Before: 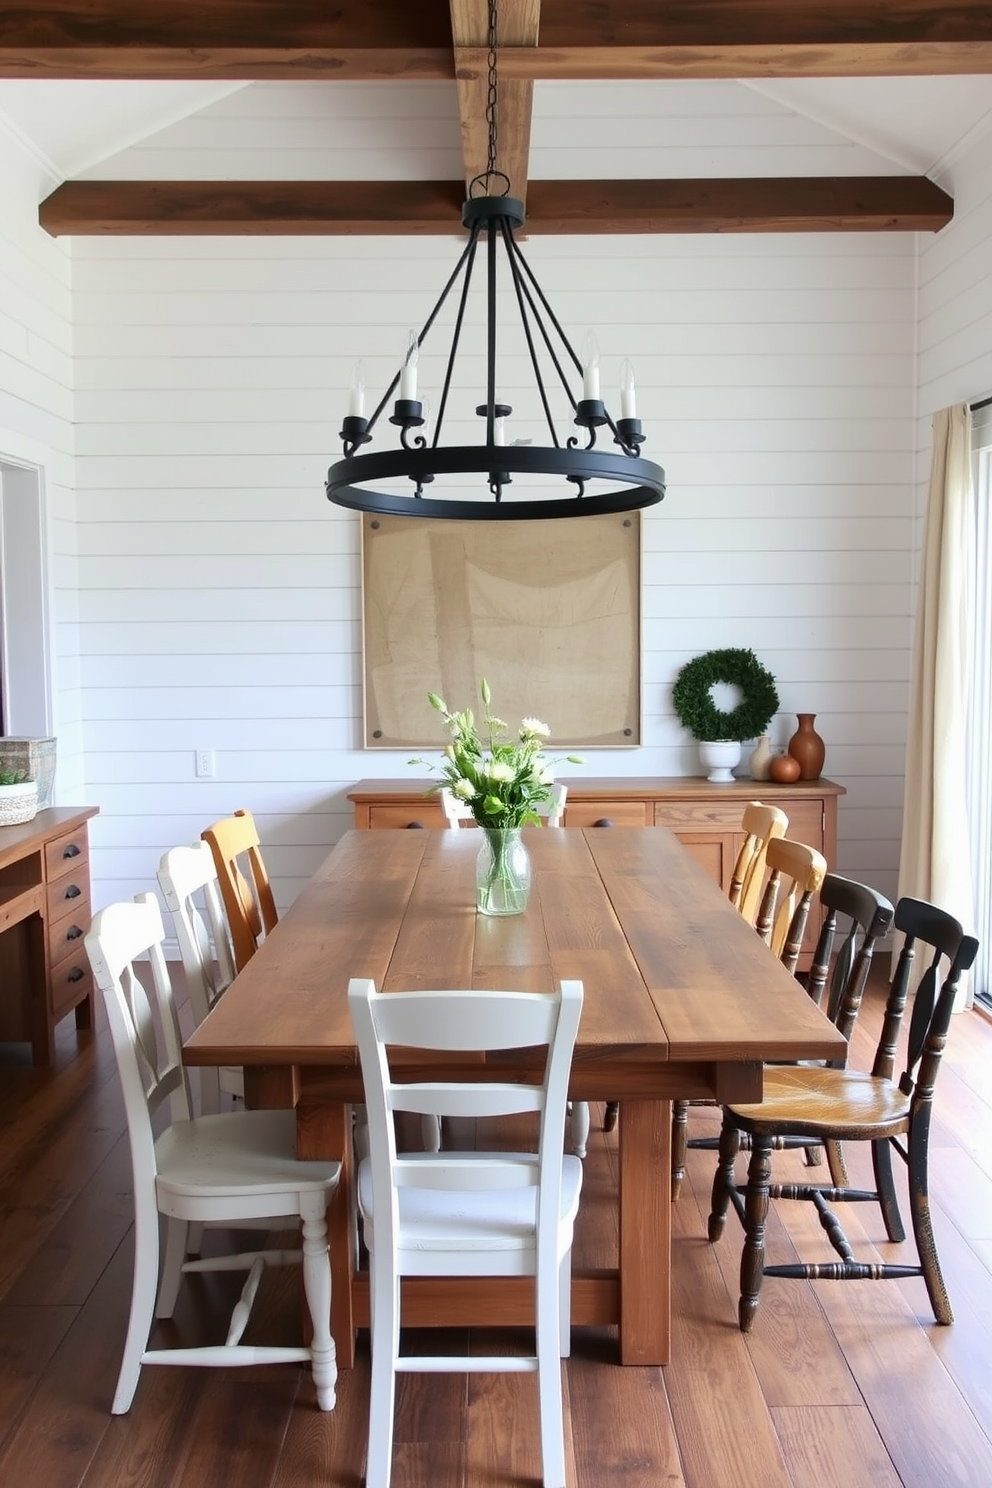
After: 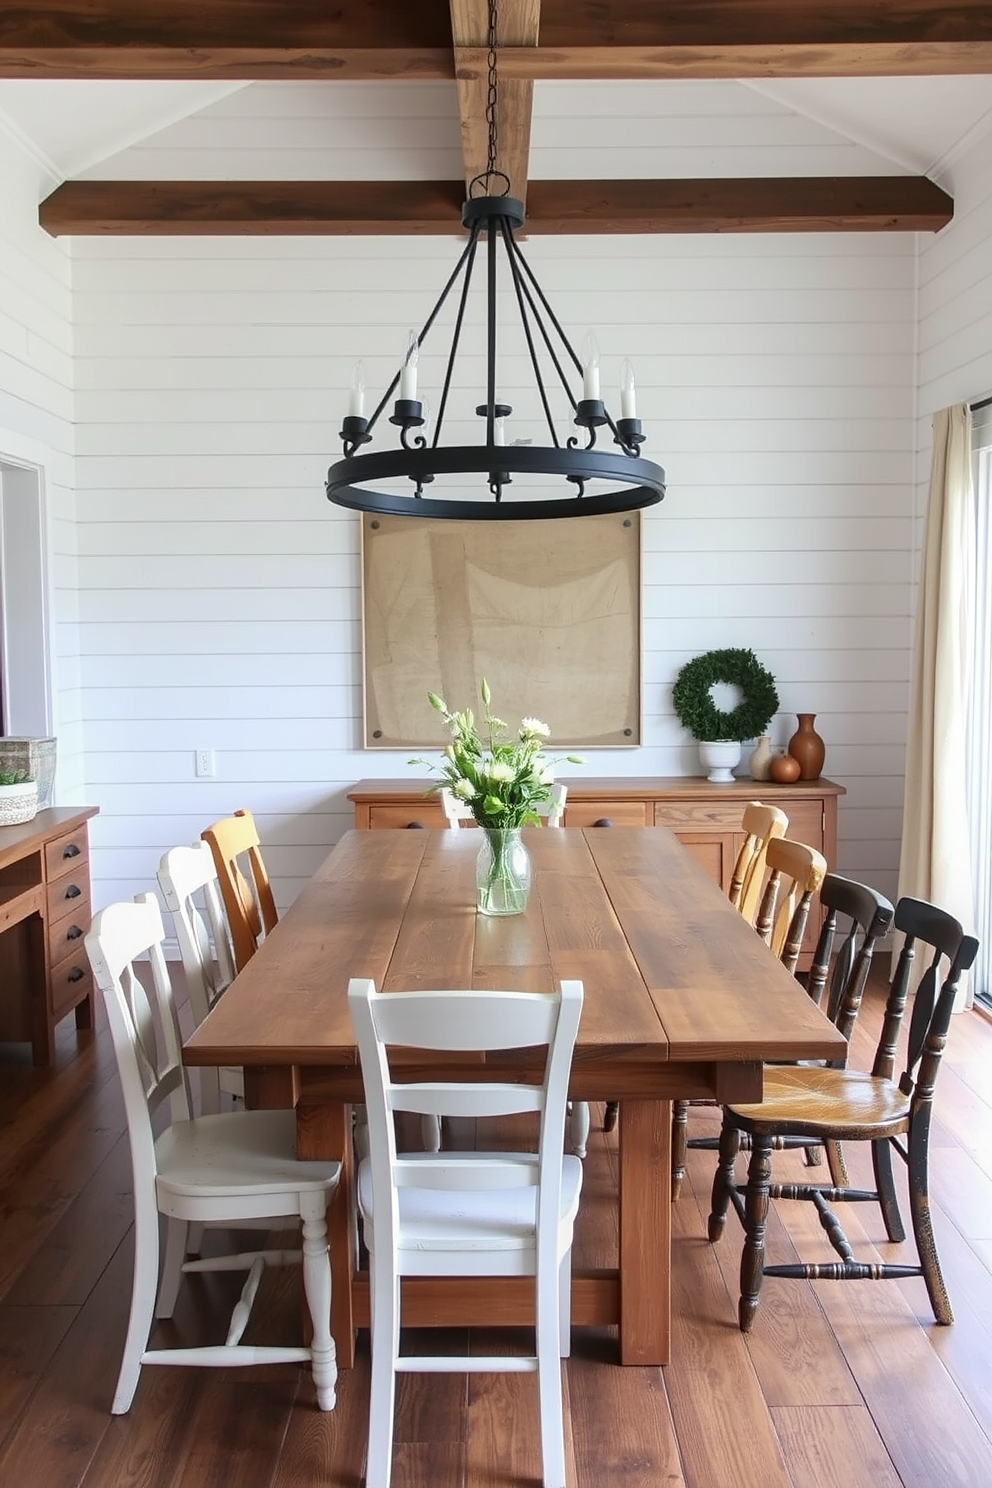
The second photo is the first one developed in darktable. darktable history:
local contrast: on, module defaults
contrast equalizer: octaves 7, y [[0.6 ×6], [0.55 ×6], [0 ×6], [0 ×6], [0 ×6]], mix -0.3
sharpen: amount 0.2
